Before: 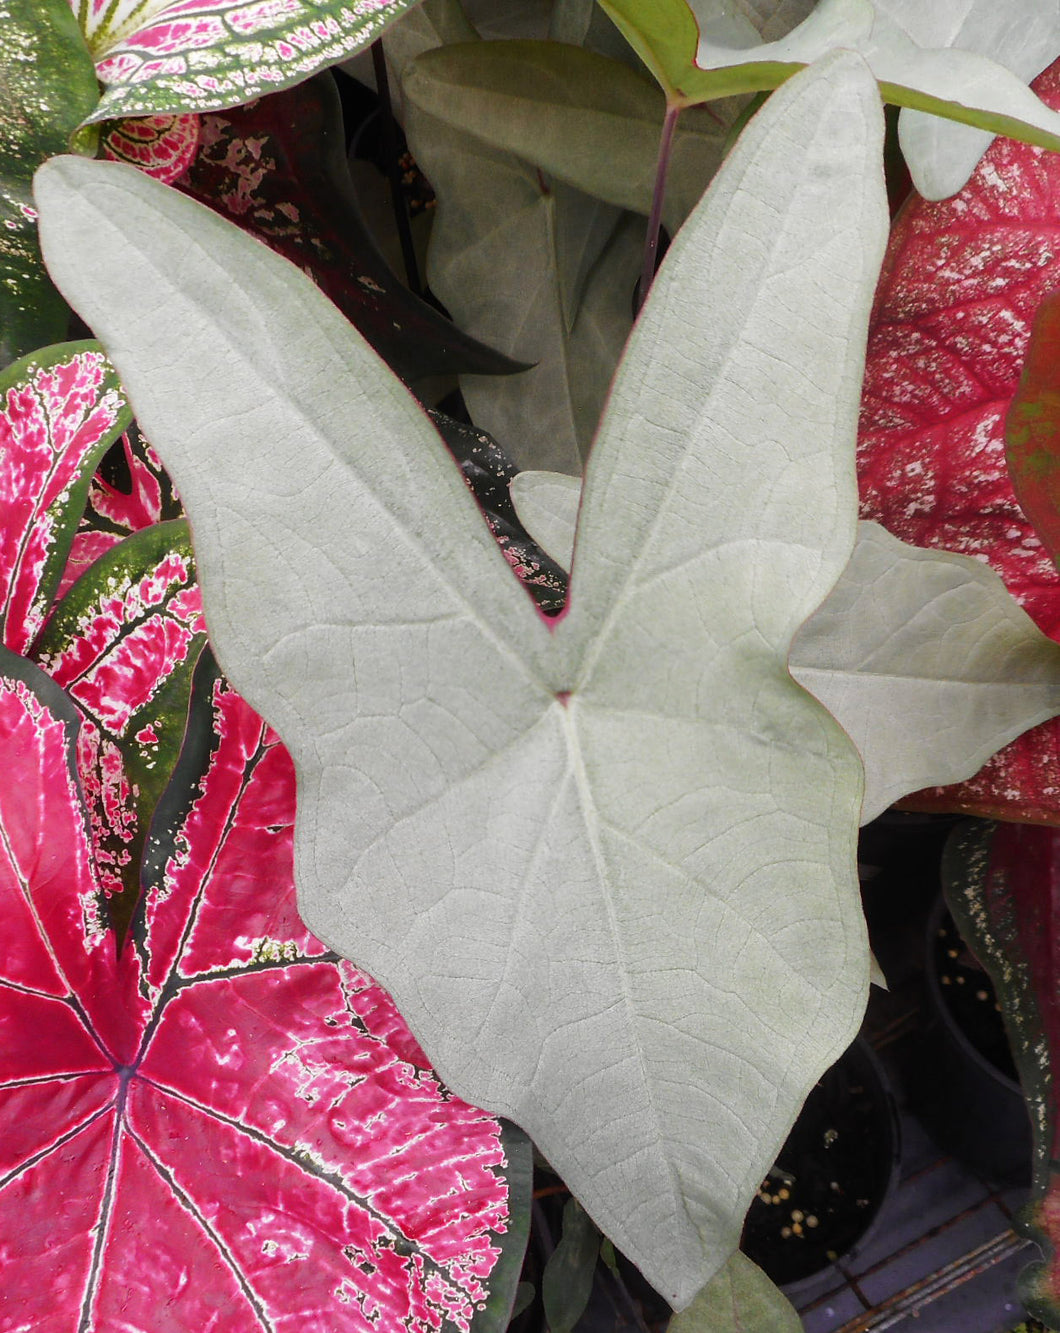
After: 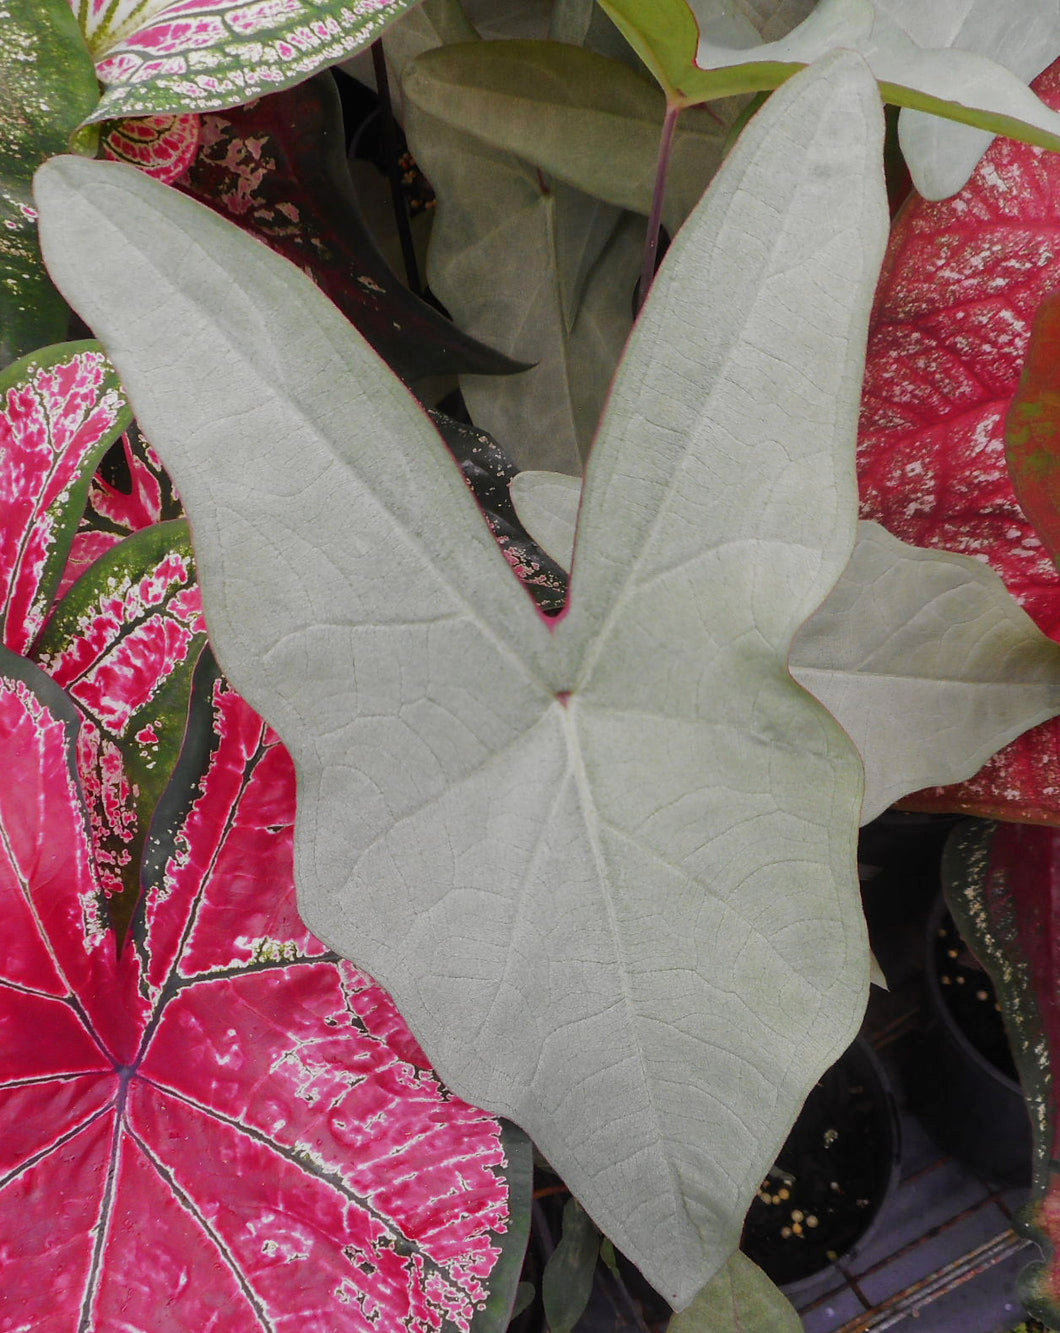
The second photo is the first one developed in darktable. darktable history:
split-toning: shadows › saturation 0.61, highlights › saturation 0.58, balance -28.74, compress 87.36%
tone equalizer: -8 EV 0.25 EV, -7 EV 0.417 EV, -6 EV 0.417 EV, -5 EV 0.25 EV, -3 EV -0.25 EV, -2 EV -0.417 EV, -1 EV -0.417 EV, +0 EV -0.25 EV, edges refinement/feathering 500, mask exposure compensation -1.57 EV, preserve details guided filter
